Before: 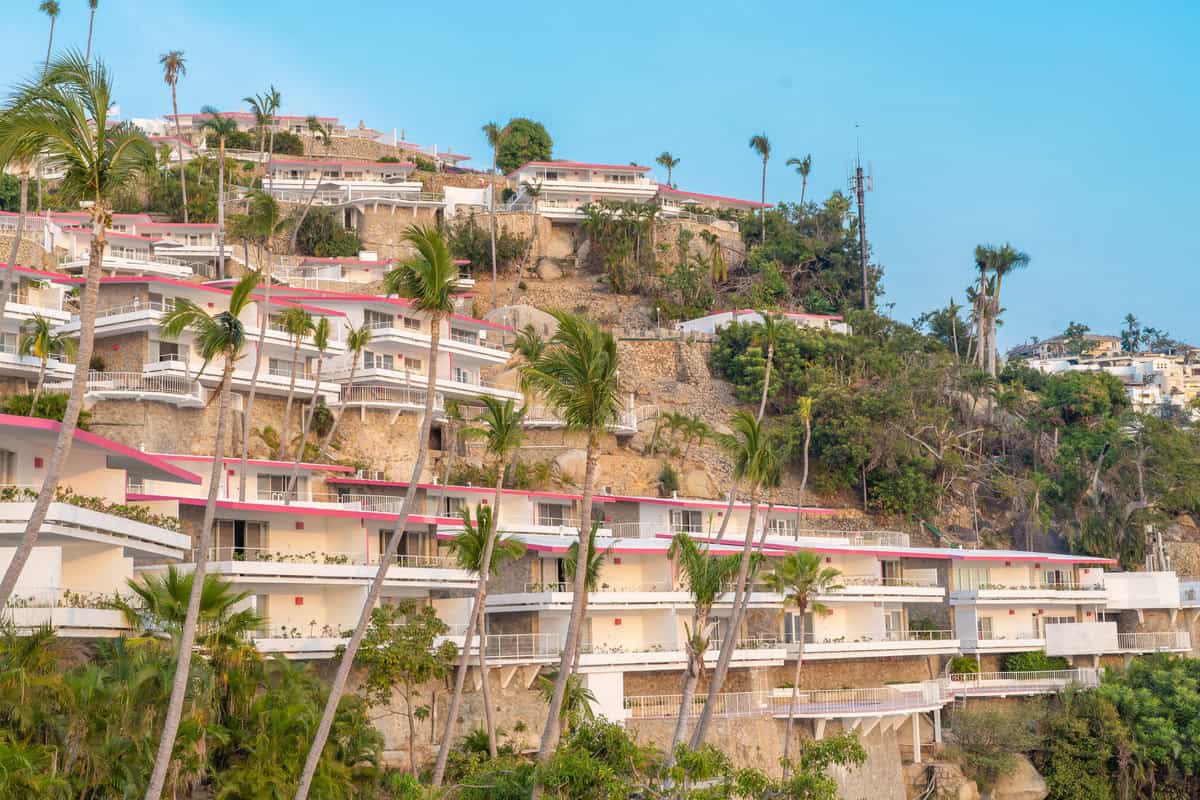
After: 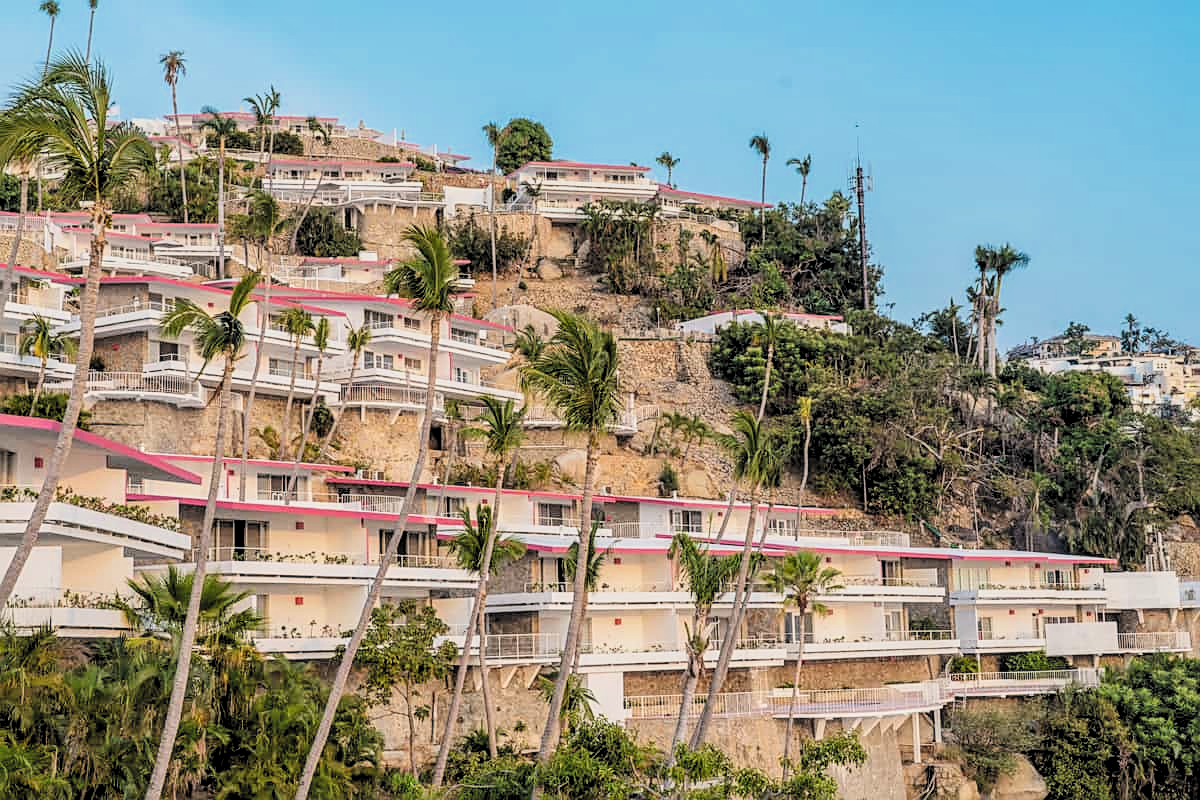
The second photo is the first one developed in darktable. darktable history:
filmic rgb: black relative exposure -5.09 EV, white relative exposure 3.97 EV, hardness 2.89, contrast 1.297, highlights saturation mix -30.14%, color science v6 (2022), iterations of high-quality reconstruction 0
local contrast: on, module defaults
sharpen: amount 0.567
